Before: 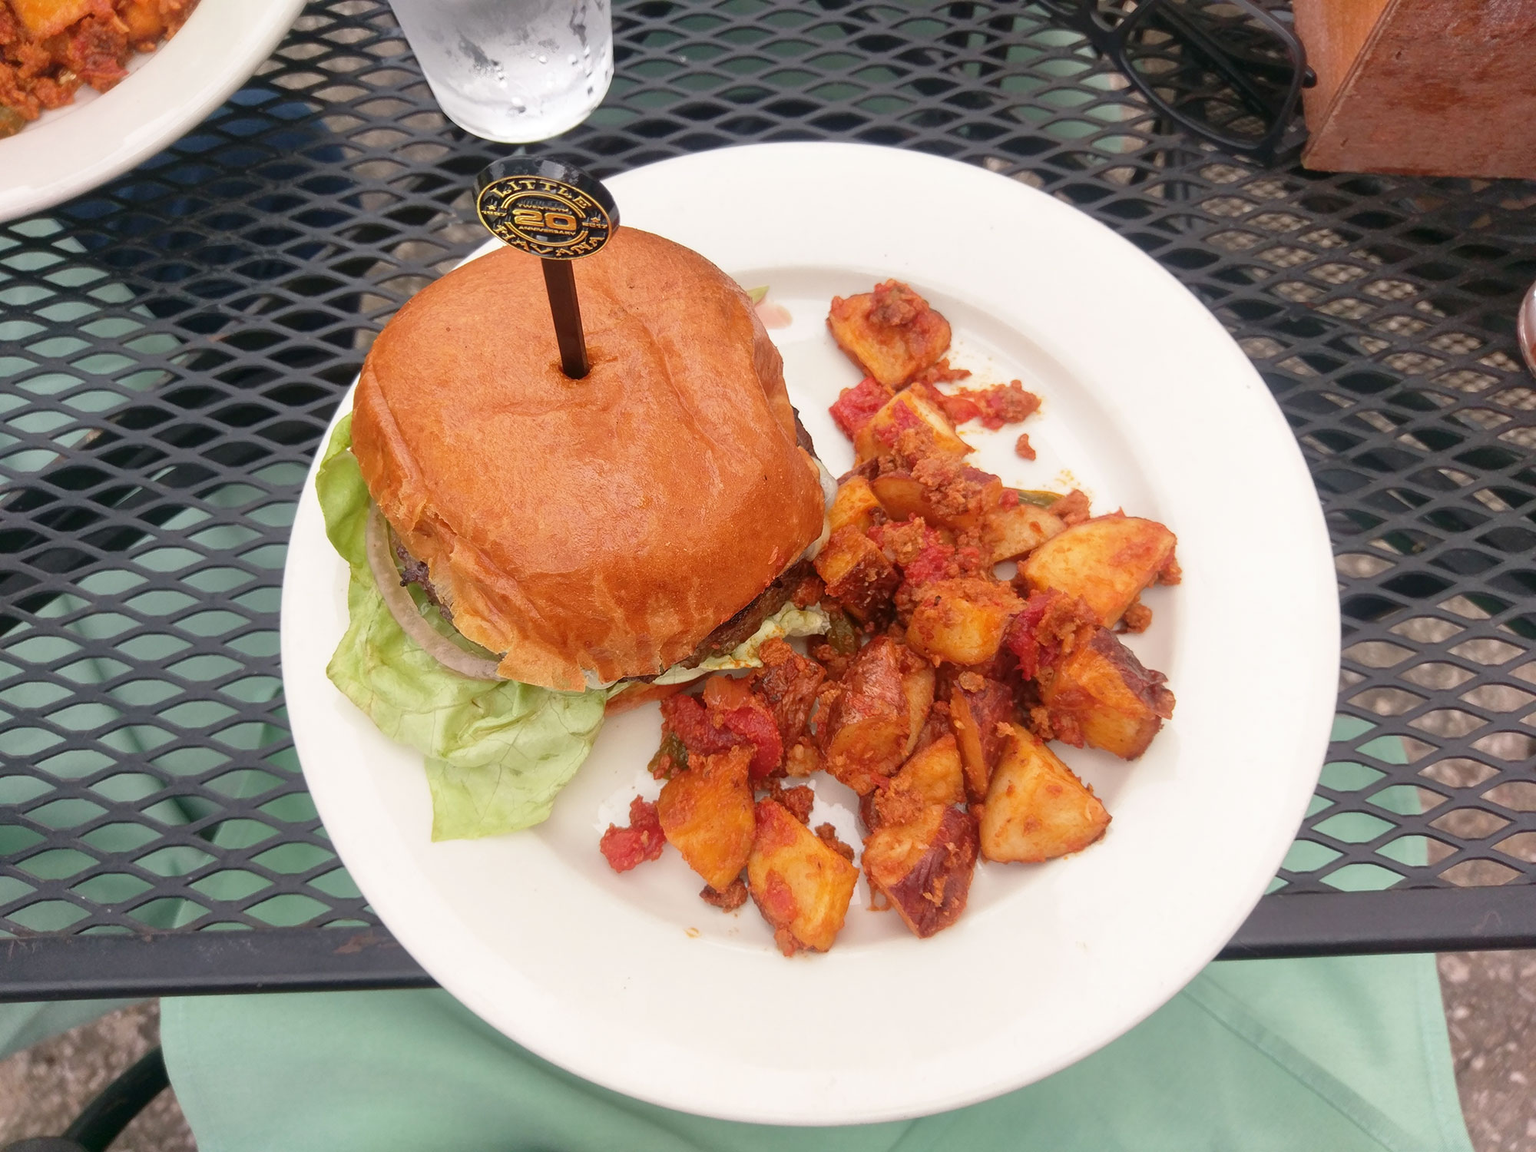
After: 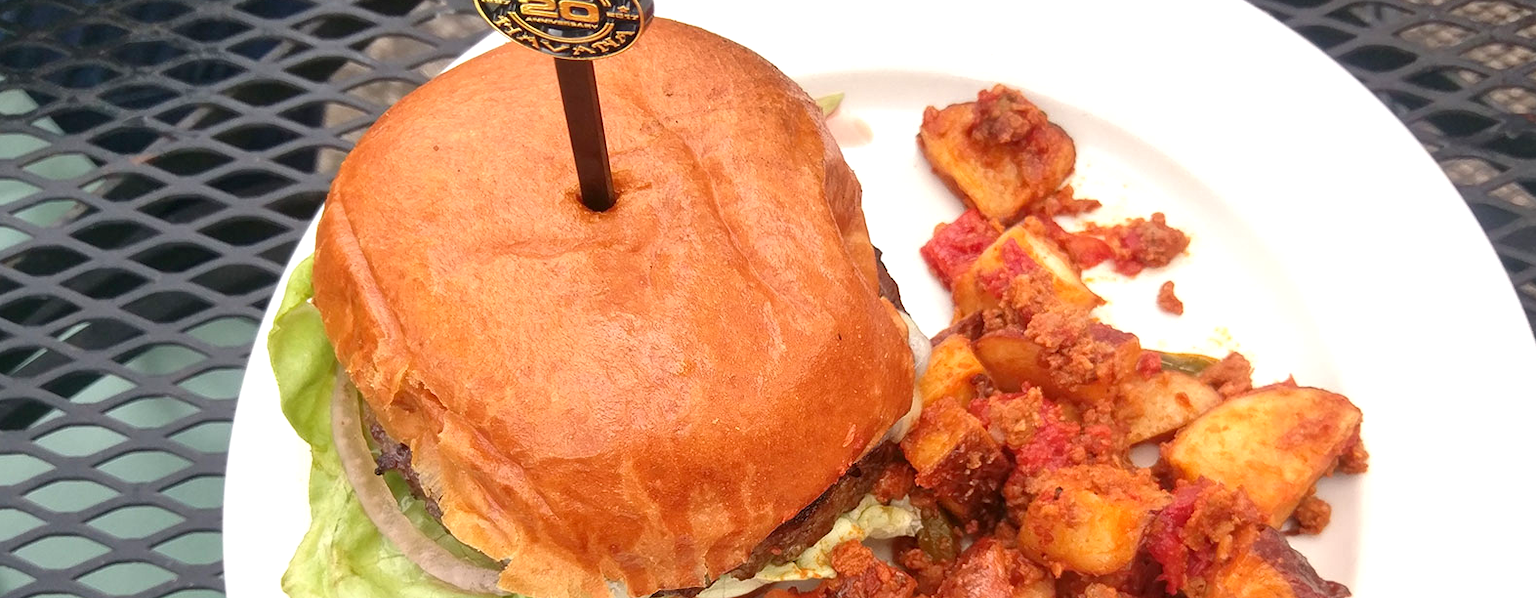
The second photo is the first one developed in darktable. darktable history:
crop: left 6.852%, top 18.52%, right 14.453%, bottom 40.581%
shadows and highlights: shadows 29.5, highlights -30.4, shadows color adjustment 99.13%, highlights color adjustment 0.66%, low approximation 0.01, soften with gaussian
exposure: black level correction 0.001, exposure 0.5 EV, compensate highlight preservation false
